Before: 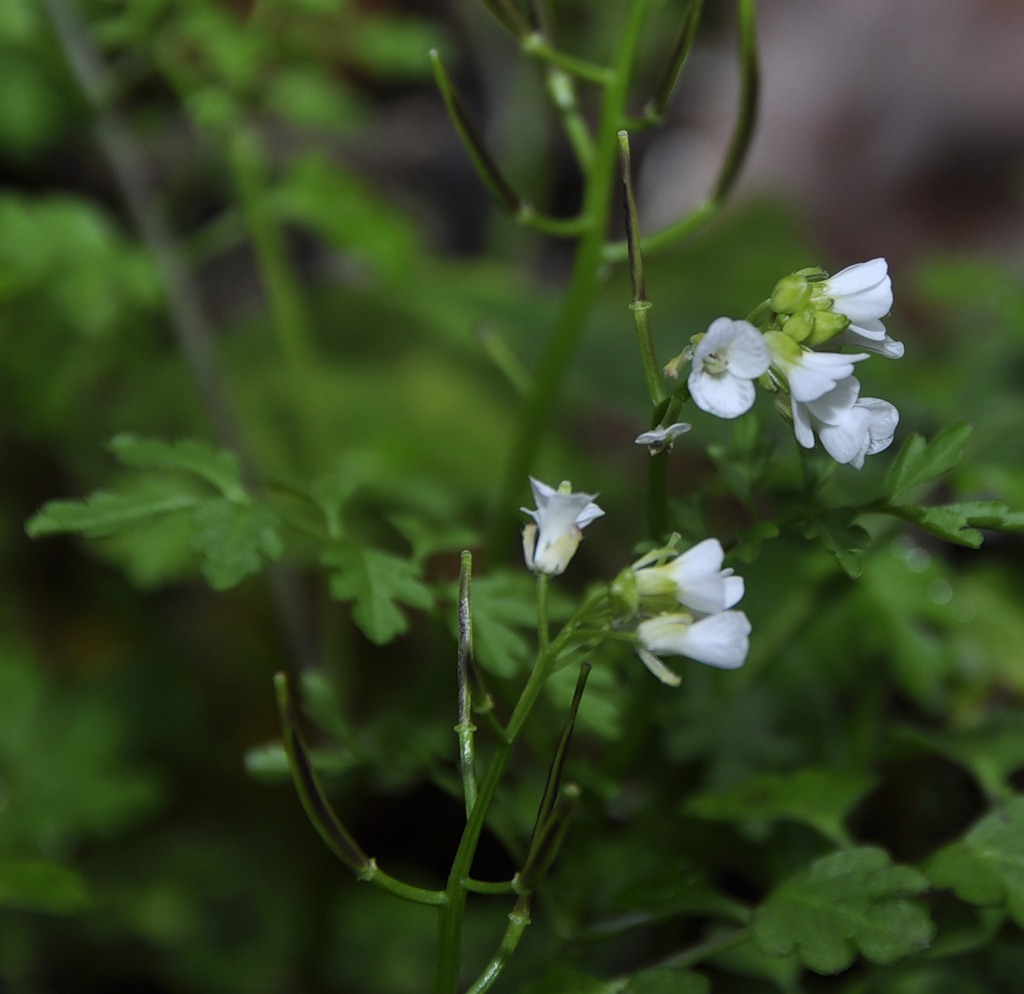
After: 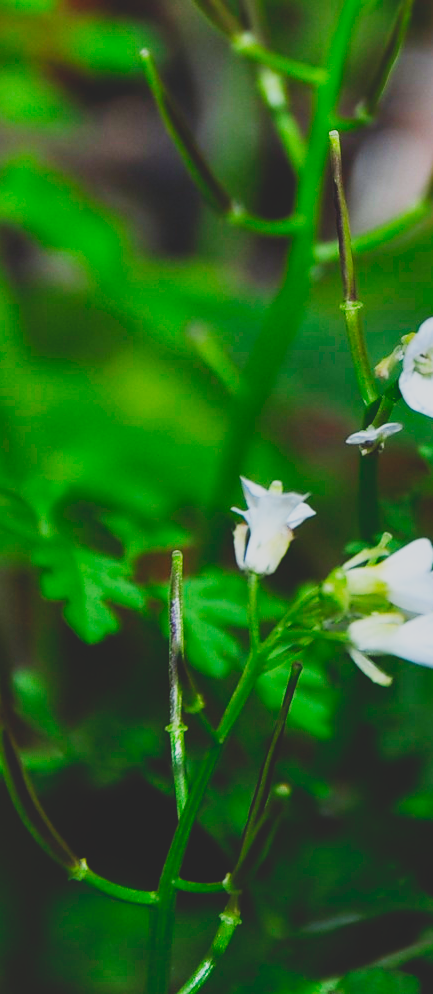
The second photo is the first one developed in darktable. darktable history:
contrast brightness saturation: contrast -0.271
crop: left 28.316%, right 29.346%
base curve: curves: ch0 [(0, 0) (0.007, 0.004) (0.027, 0.03) (0.046, 0.07) (0.207, 0.54) (0.442, 0.872) (0.673, 0.972) (1, 1)], preserve colors none
shadows and highlights: shadows 25.22, highlights -48.35, soften with gaussian
